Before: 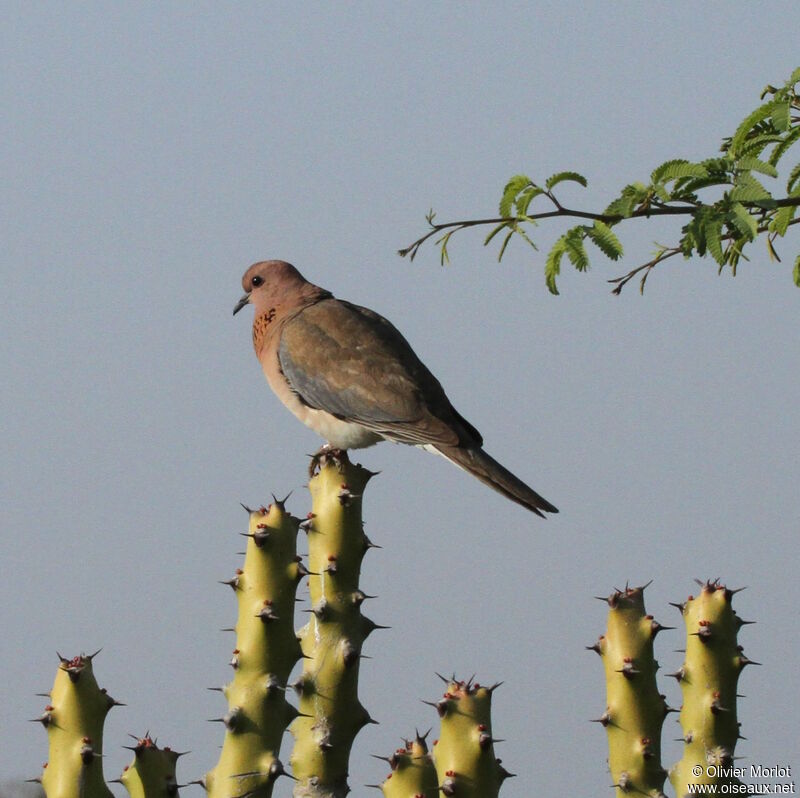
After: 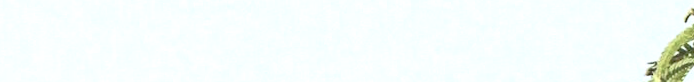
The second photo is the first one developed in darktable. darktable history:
tone equalizer: -7 EV 0.15 EV, -6 EV 0.6 EV, -5 EV 1.15 EV, -4 EV 1.33 EV, -3 EV 1.15 EV, -2 EV 0.6 EV, -1 EV 0.15 EV, mask exposure compensation -0.5 EV
contrast brightness saturation: contrast 0.25, saturation -0.31
exposure: black level correction 0, exposure 1.45 EV, compensate exposure bias true, compensate highlight preservation false
rotate and perspective: rotation -1.75°, automatic cropping off
crop and rotate: left 9.644%, top 9.491%, right 6.021%, bottom 80.509%
